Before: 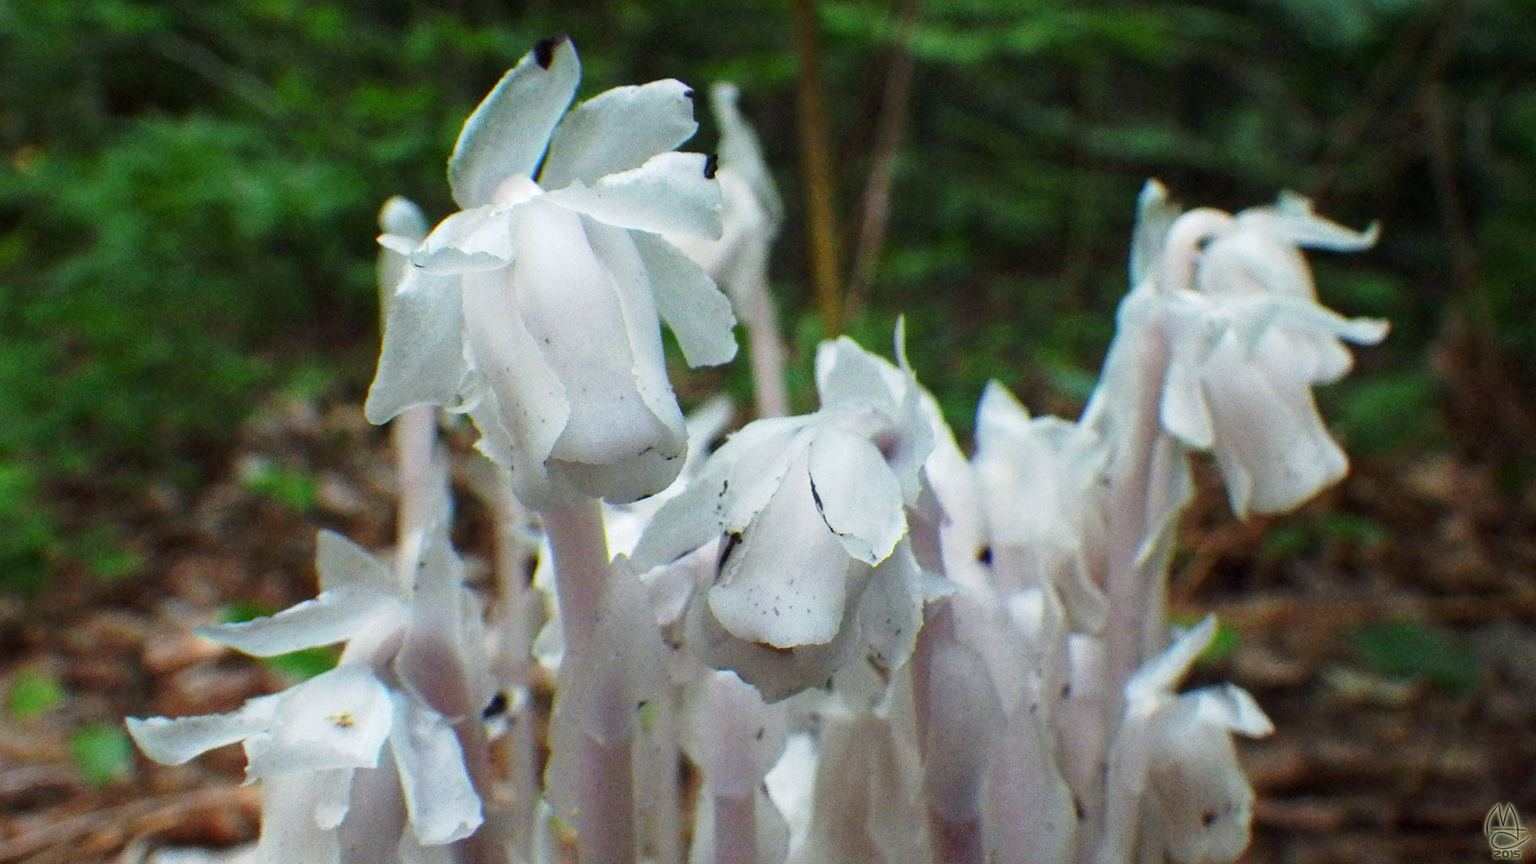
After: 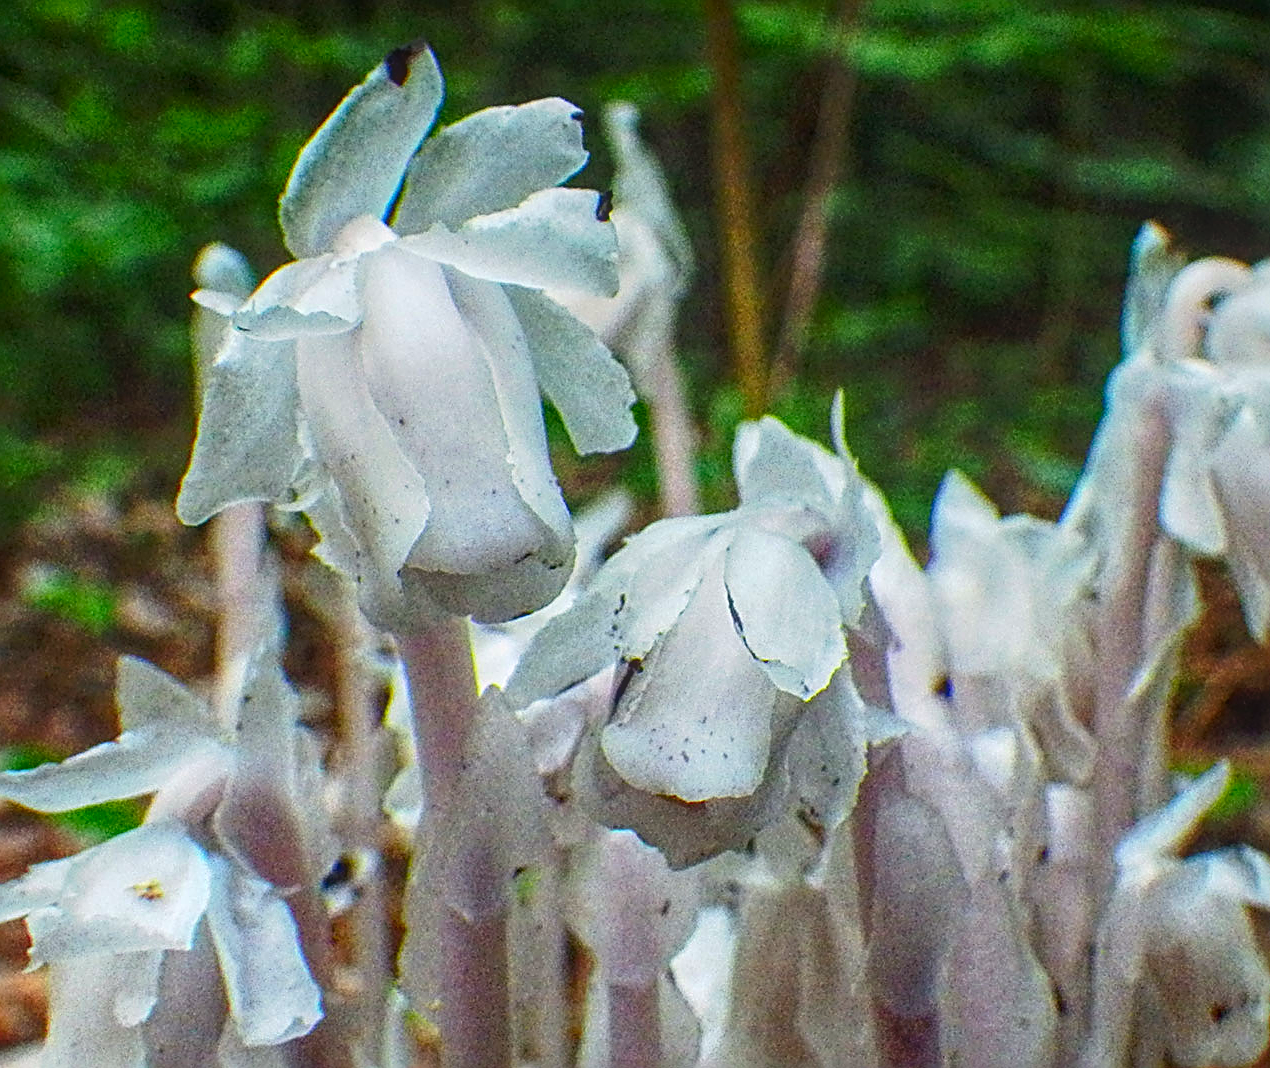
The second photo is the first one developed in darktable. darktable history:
crop and rotate: left 14.487%, right 18.632%
sharpen: radius 2.799, amount 0.707
contrast brightness saturation: contrast 0.182, saturation 0.3
local contrast: highlights 66%, shadows 35%, detail 167%, midtone range 0.2
haze removal: strength 0.123, distance 0.248, compatibility mode true, adaptive false
